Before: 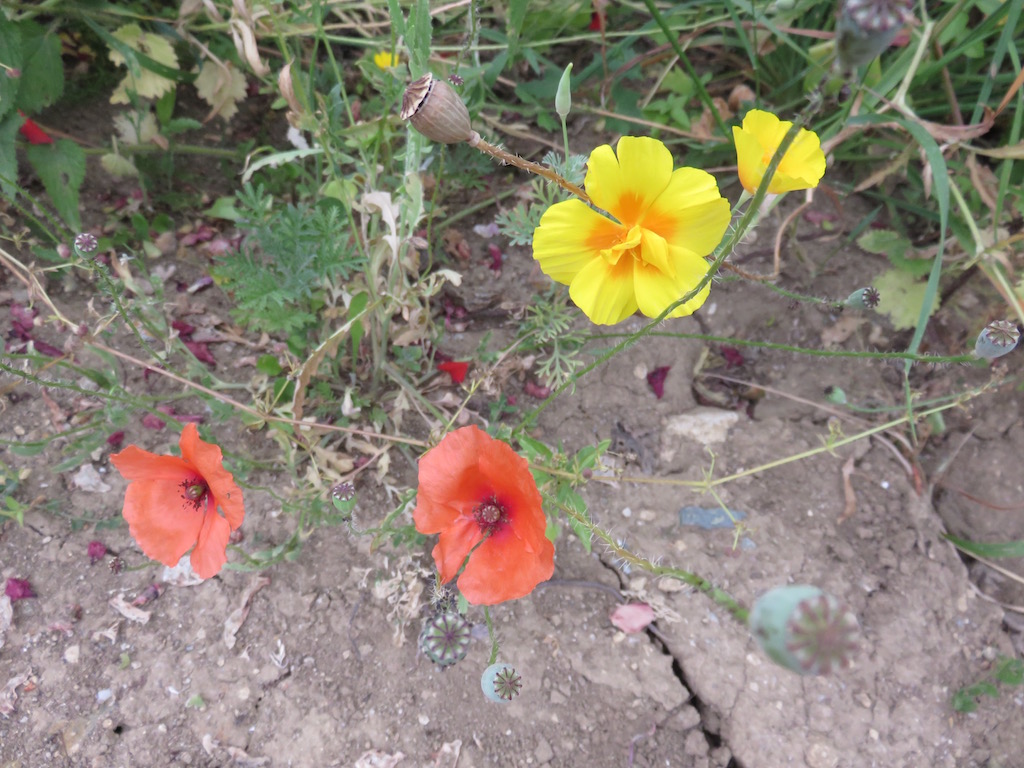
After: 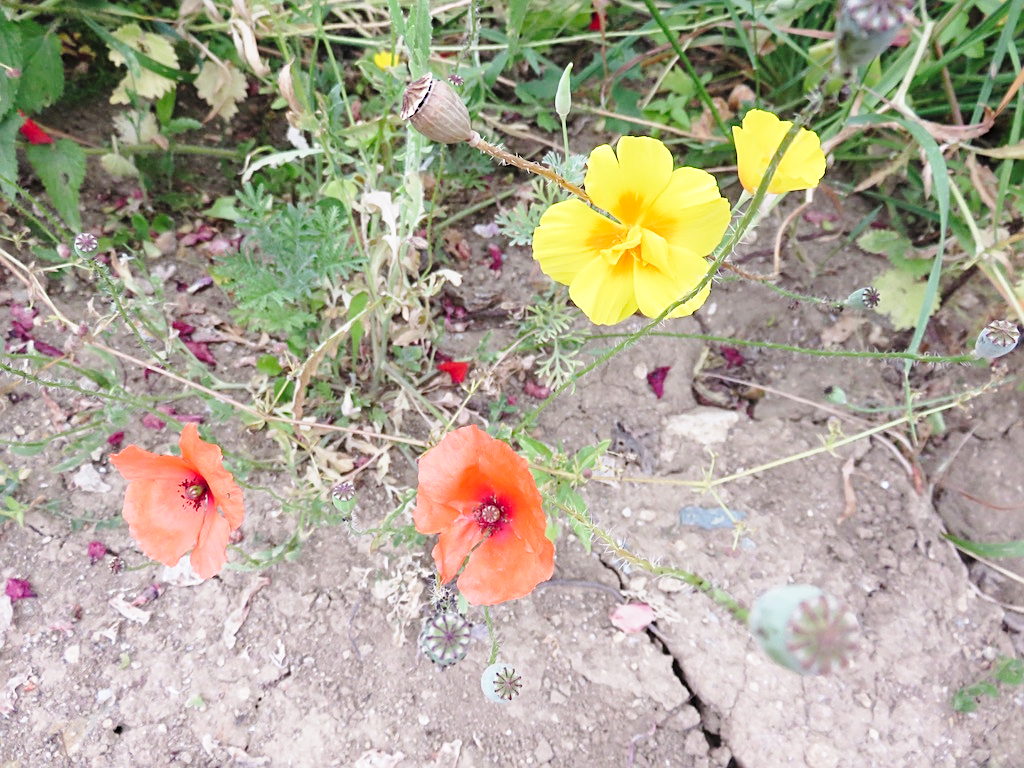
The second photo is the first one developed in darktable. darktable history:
base curve: curves: ch0 [(0, 0) (0.028, 0.03) (0.121, 0.232) (0.46, 0.748) (0.859, 0.968) (1, 1)], preserve colors none
sharpen: amount 0.55
